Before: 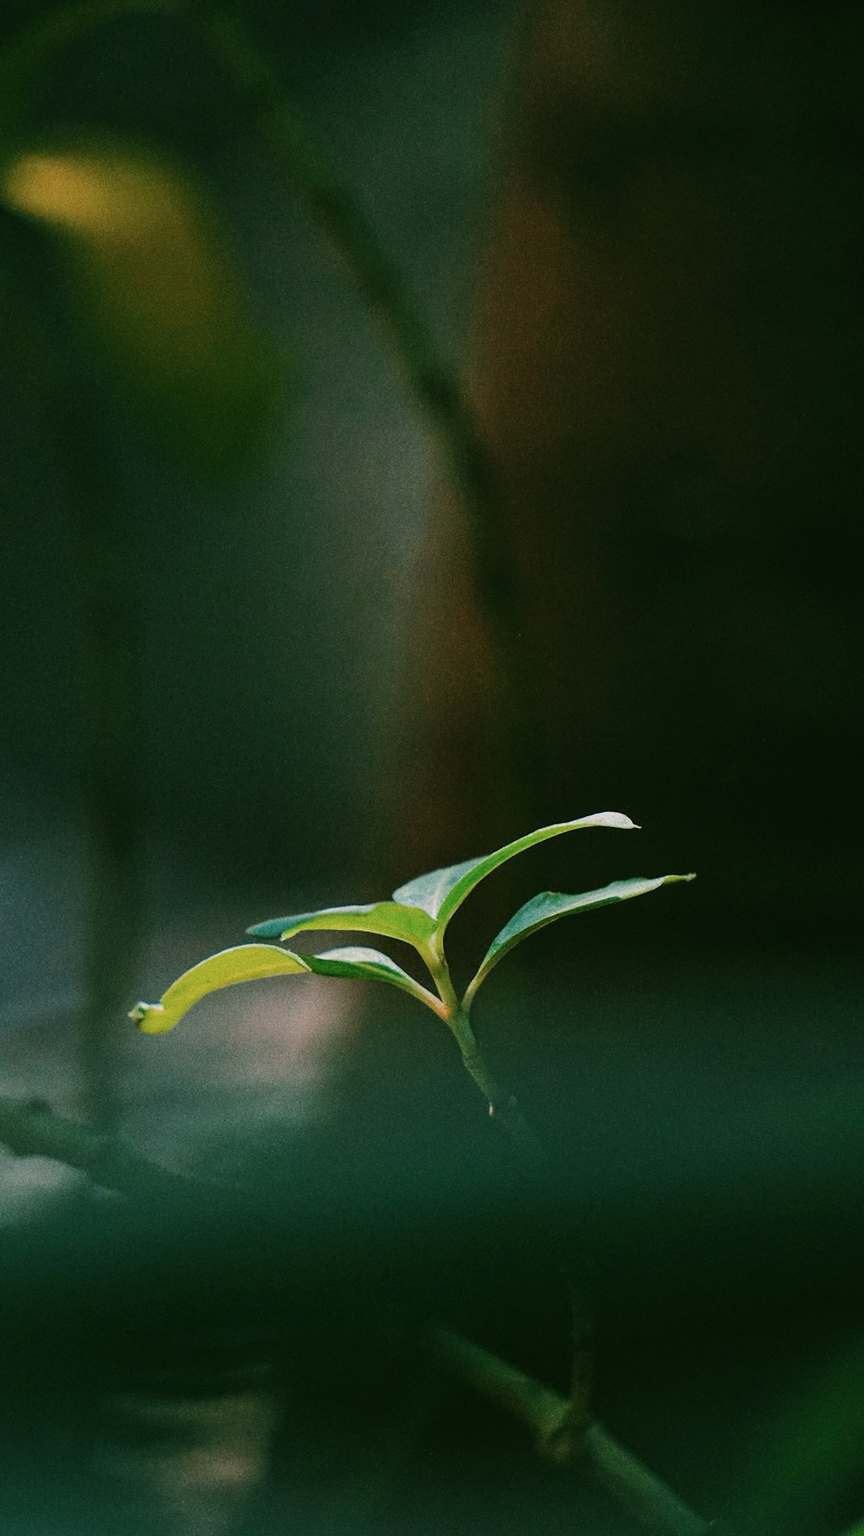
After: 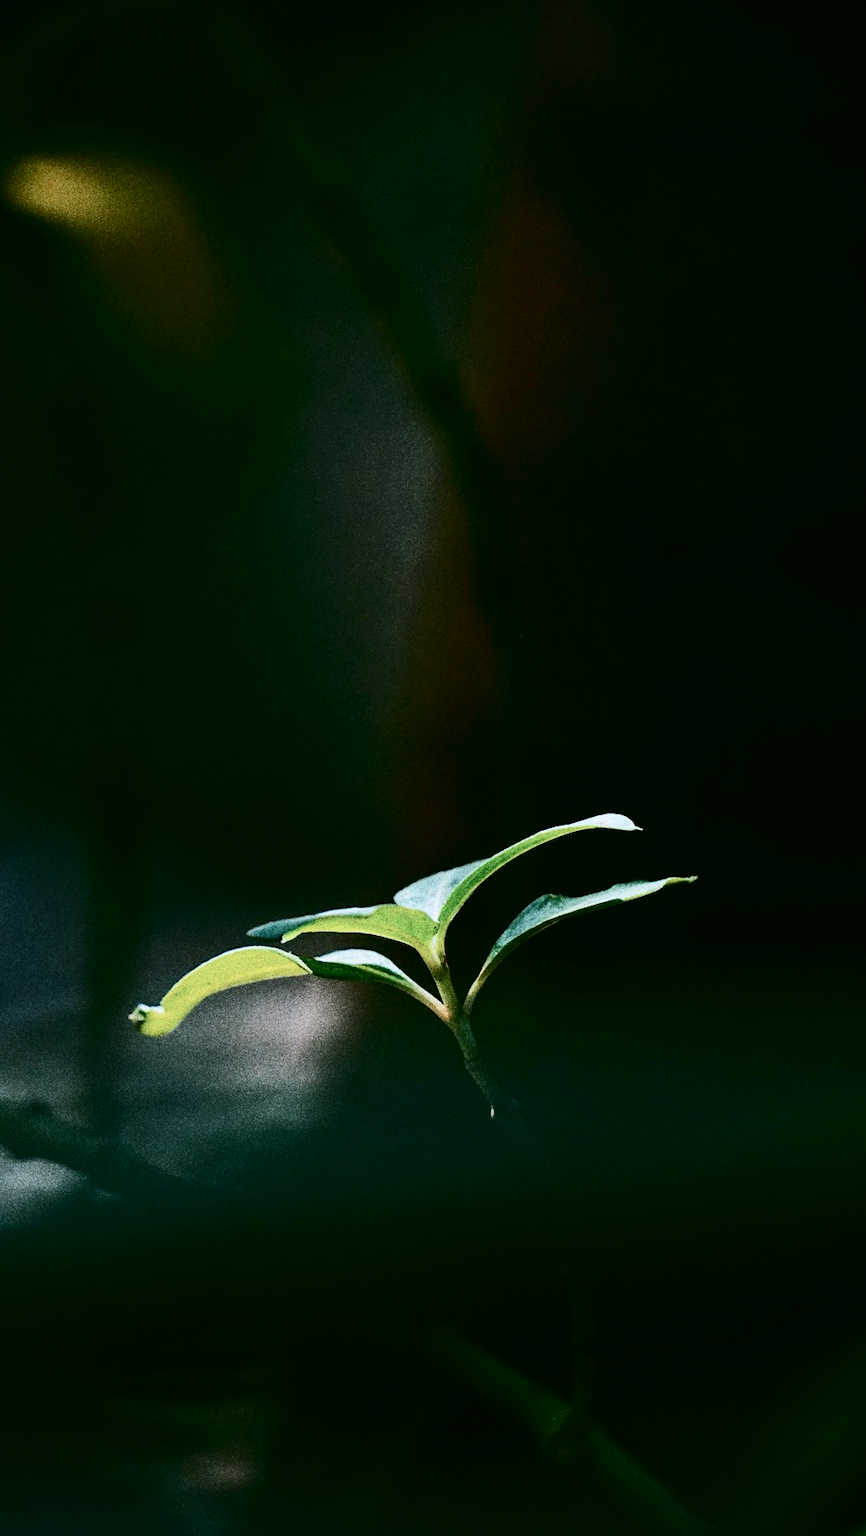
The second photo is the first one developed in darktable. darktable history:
vignetting: fall-off start 88.53%, fall-off radius 44.2%, saturation 0.376, width/height ratio 1.161
white balance: red 0.924, blue 1.095
crop: top 0.05%, bottom 0.098%
contrast brightness saturation: contrast 0.5, saturation -0.1
